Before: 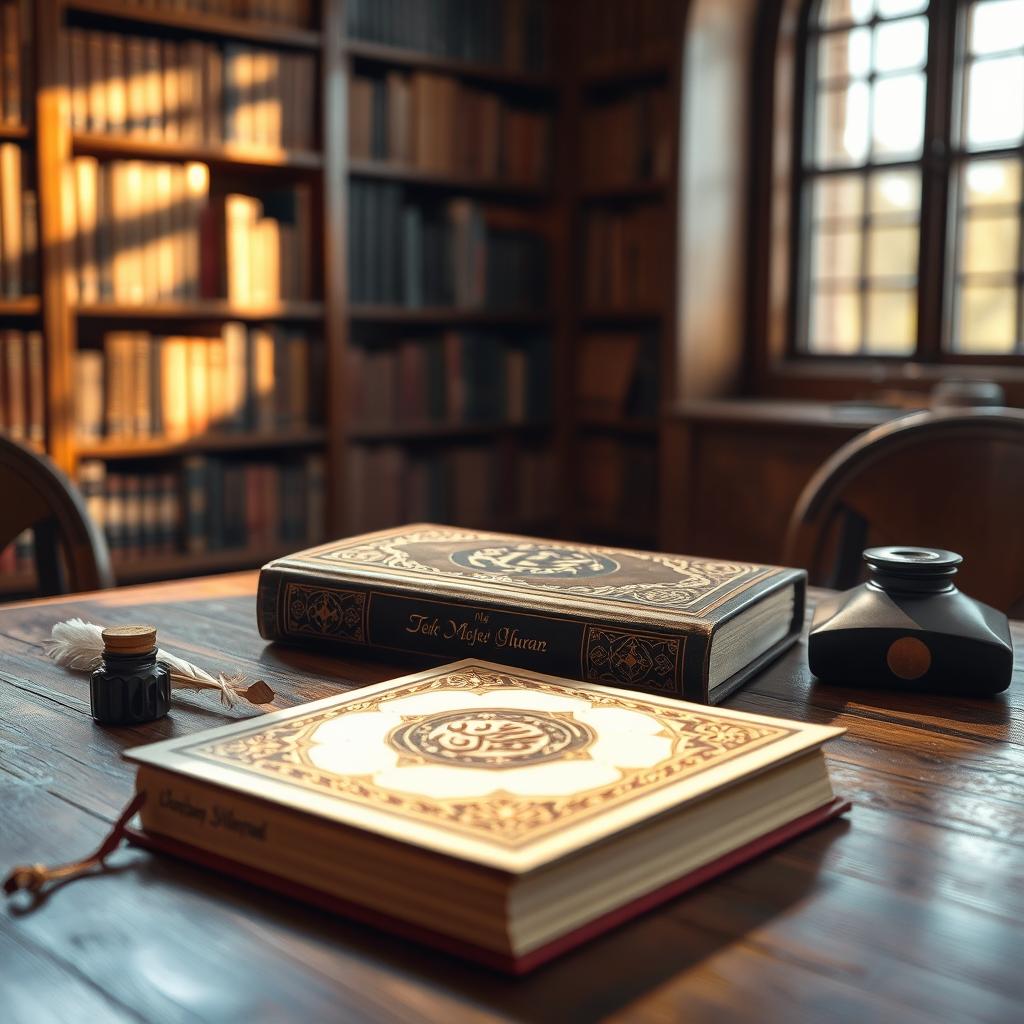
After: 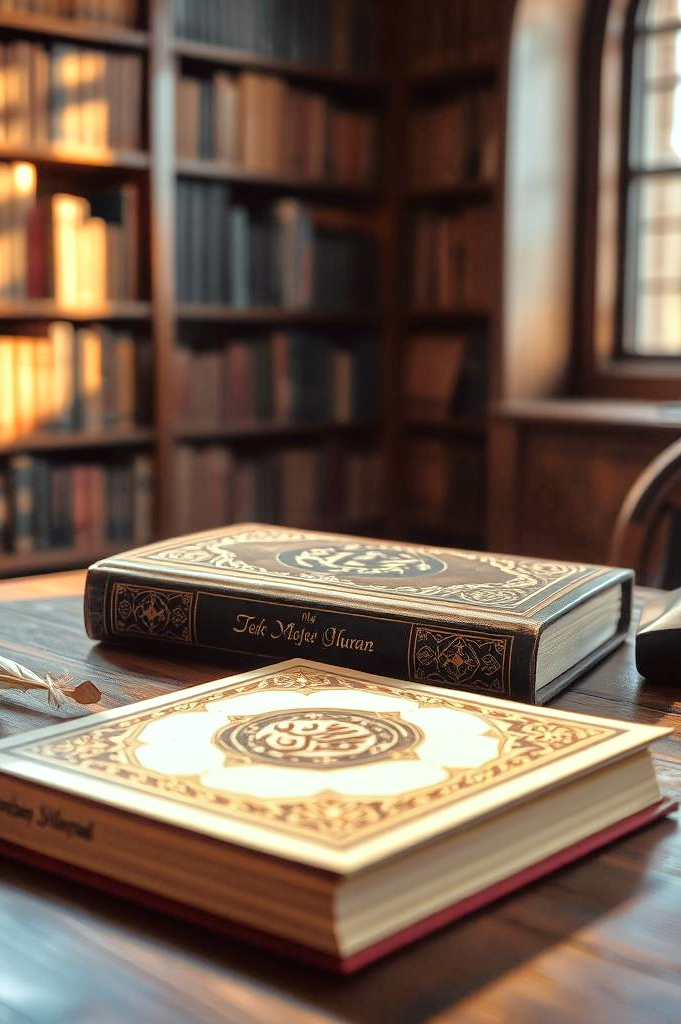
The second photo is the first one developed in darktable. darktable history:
tone equalizer: -7 EV 0.15 EV, -6 EV 0.6 EV, -5 EV 1.15 EV, -4 EV 1.33 EV, -3 EV 1.15 EV, -2 EV 0.6 EV, -1 EV 0.15 EV, mask exposure compensation -0.5 EV
color correction: highlights a* -2.73, highlights b* -2.09, shadows a* 2.41, shadows b* 2.73
crop: left 16.899%, right 16.556%
